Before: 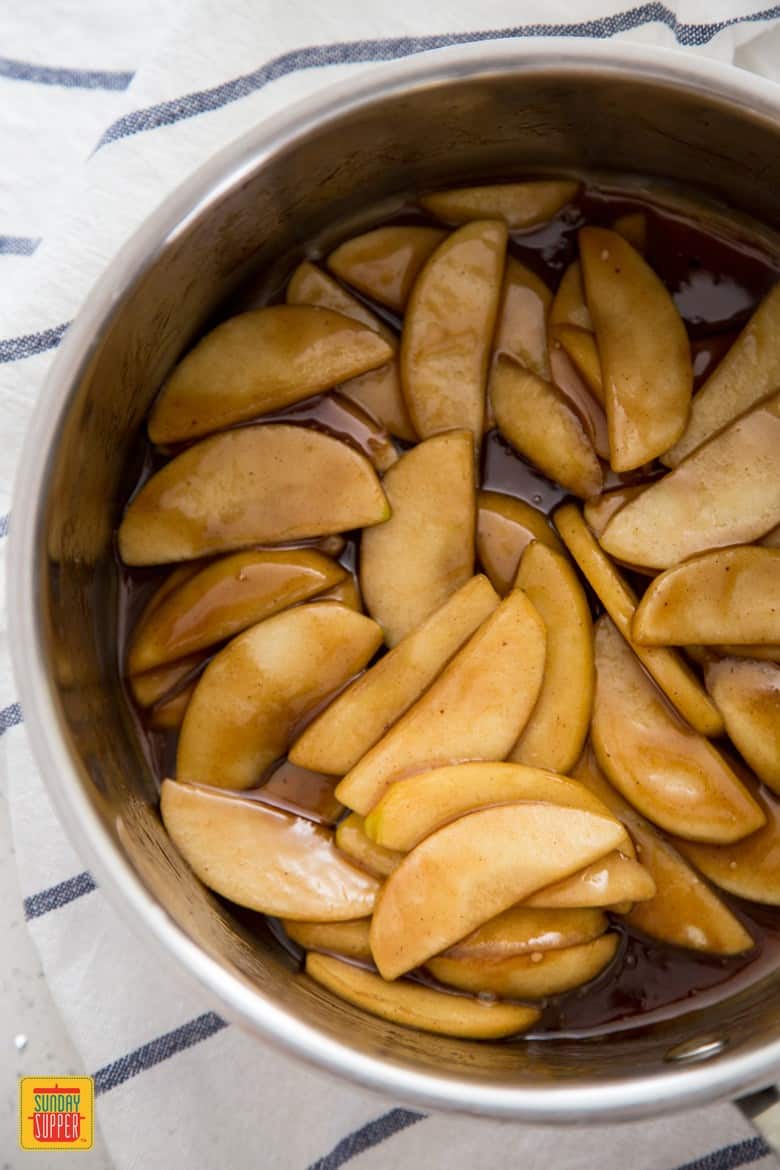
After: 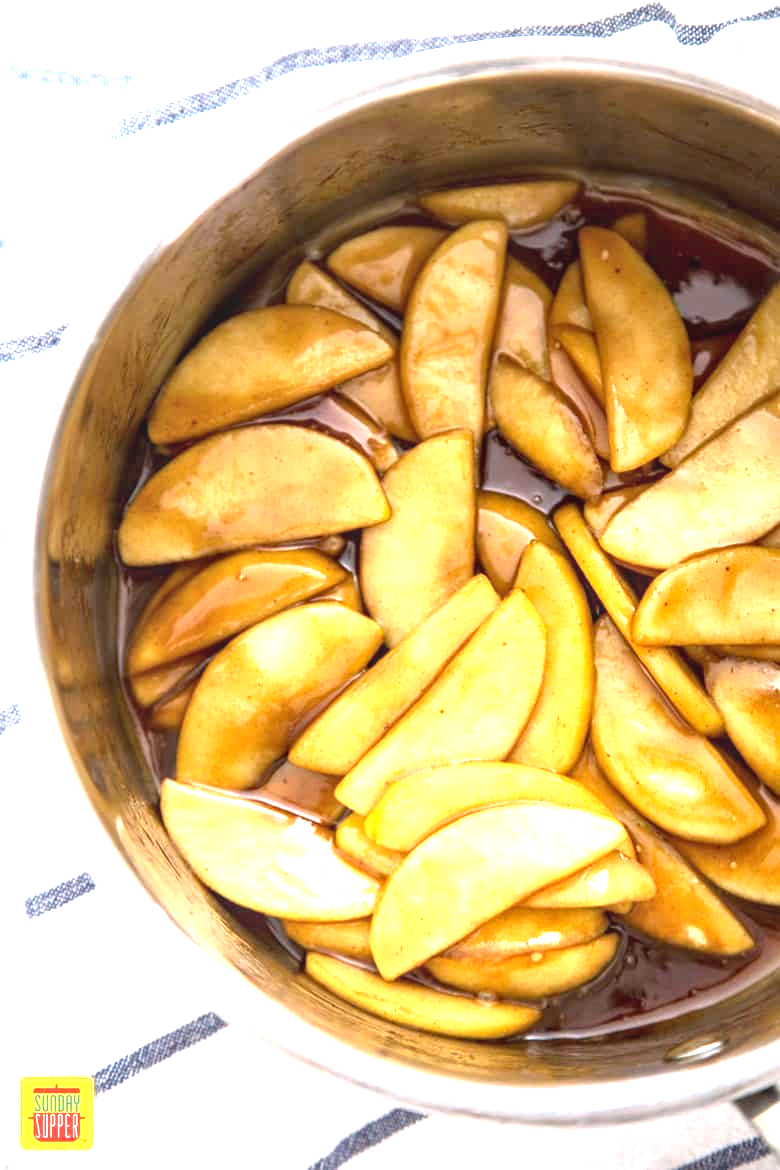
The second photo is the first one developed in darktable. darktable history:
white balance: red 0.986, blue 1.01
exposure: black level correction 0, exposure 1.625 EV, compensate exposure bias true, compensate highlight preservation false
local contrast: detail 115%
